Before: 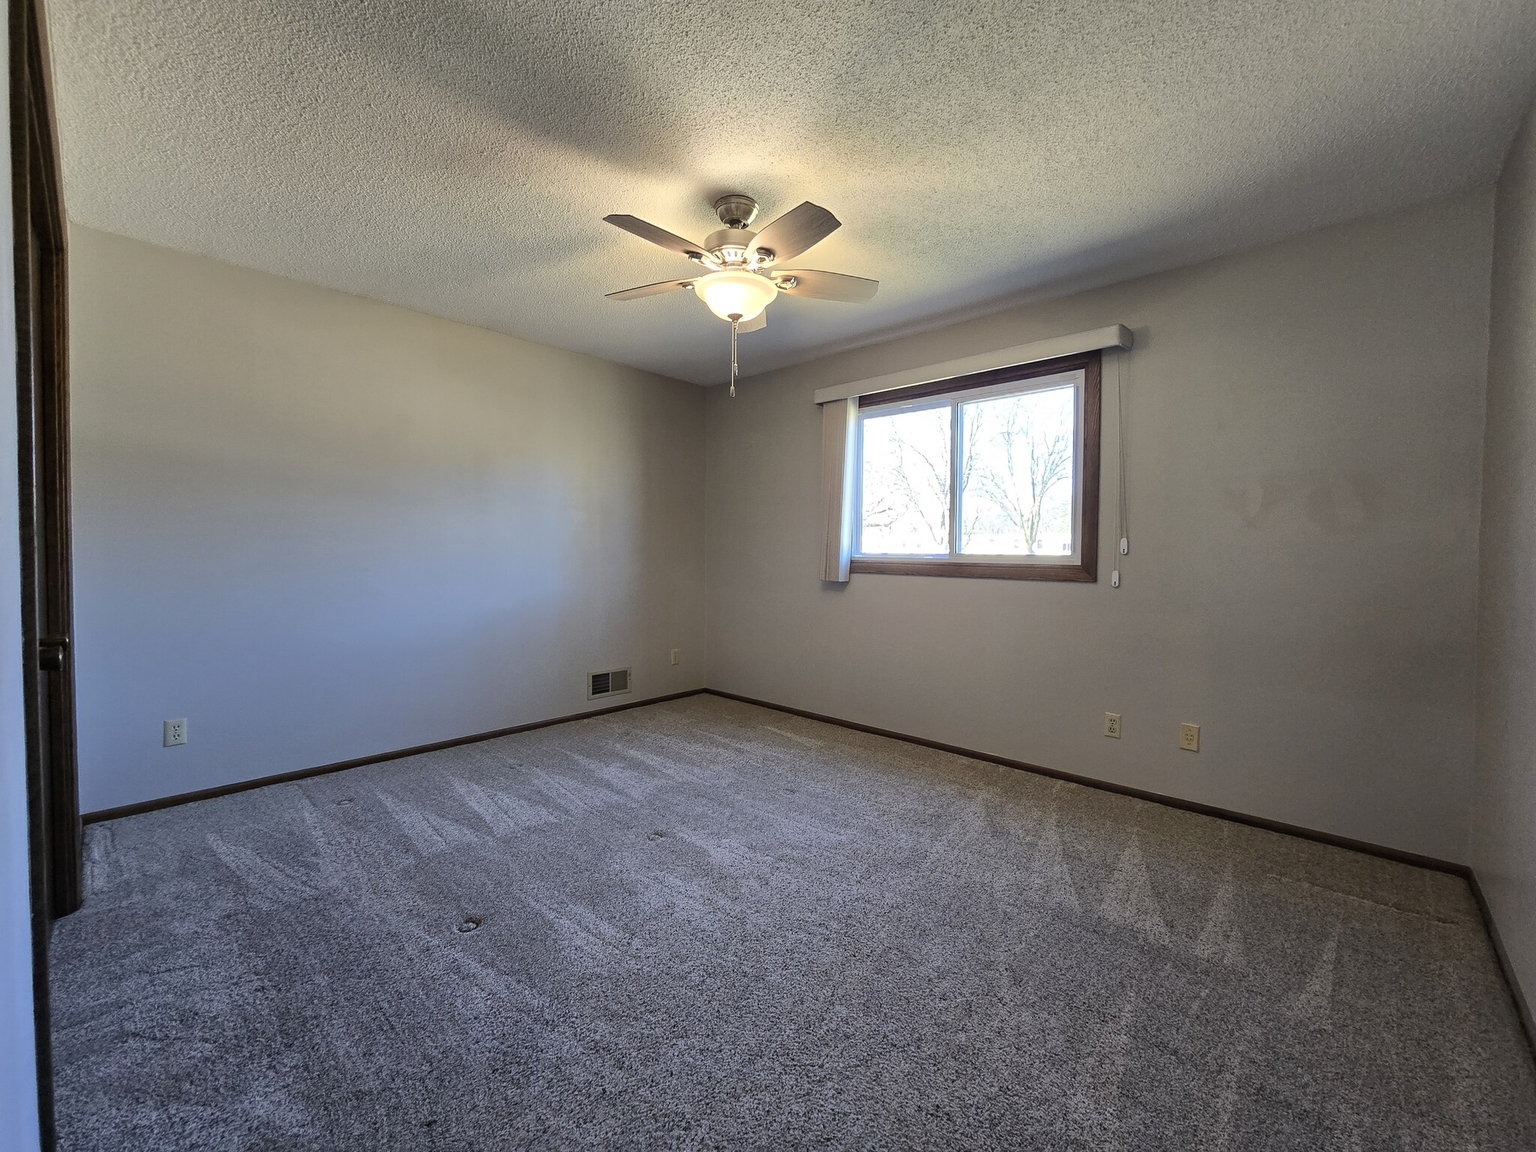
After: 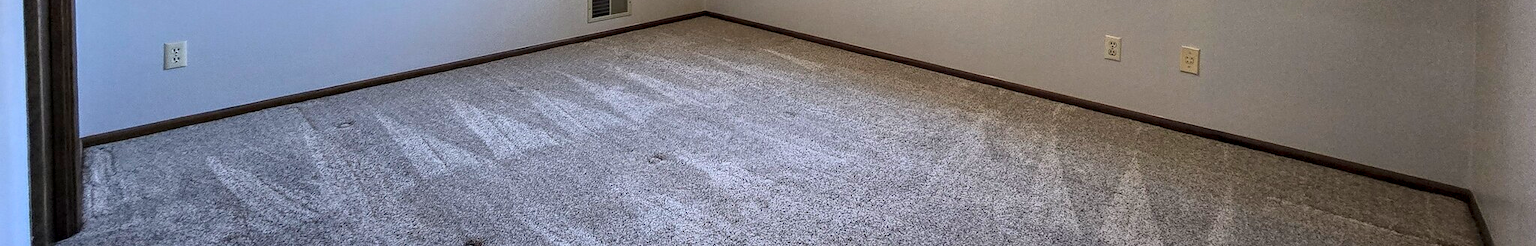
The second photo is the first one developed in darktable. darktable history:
exposure: exposure 0.737 EV, compensate exposure bias true, compensate highlight preservation false
crop and rotate: top 58.808%, bottom 19.76%
local contrast: detail 130%
